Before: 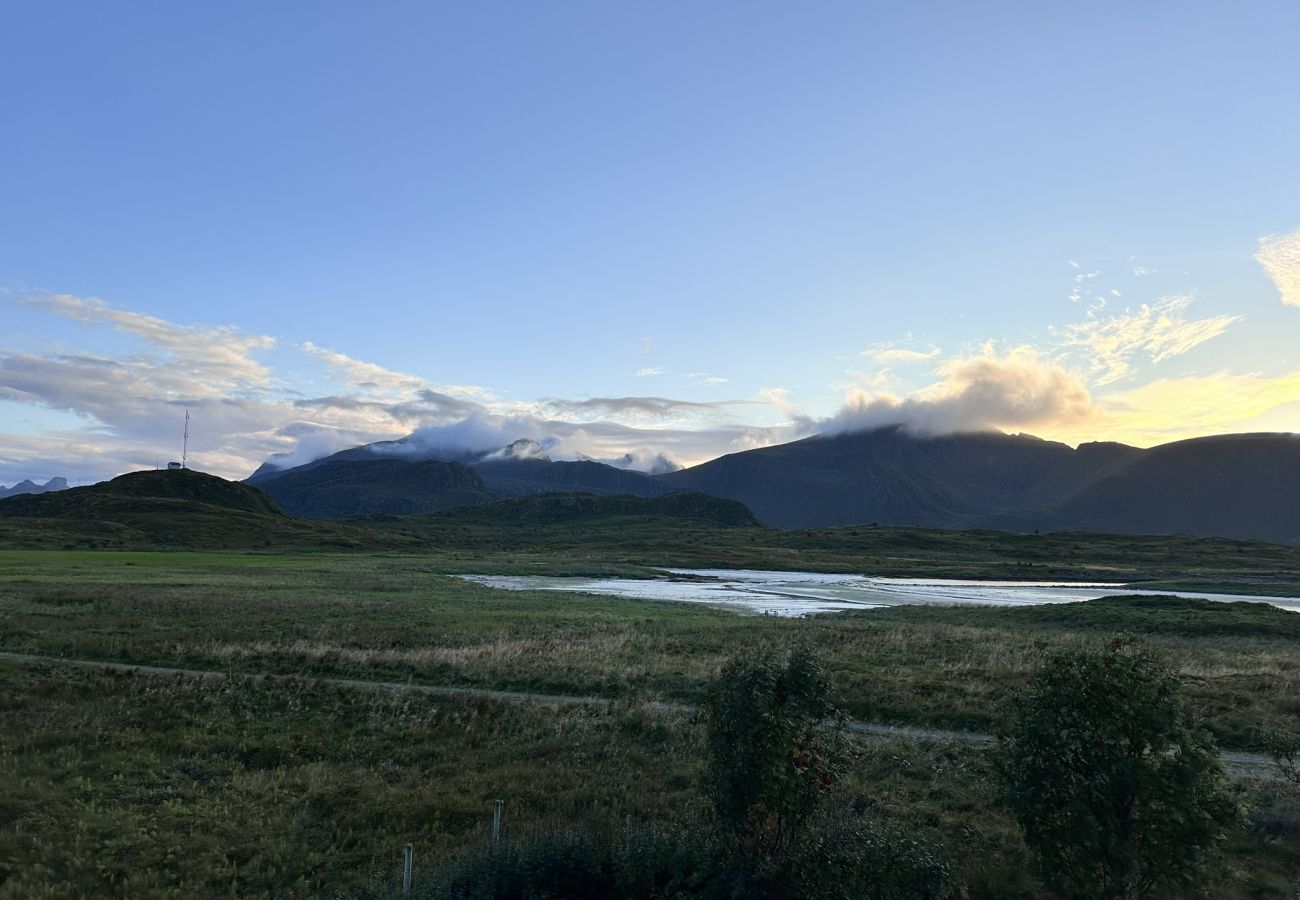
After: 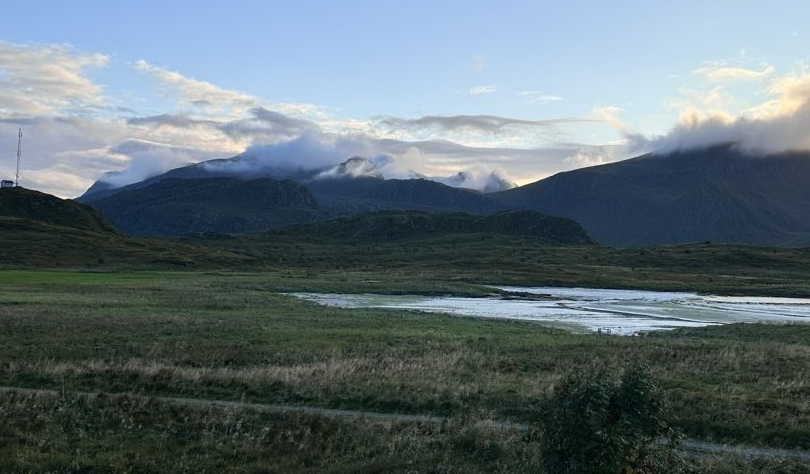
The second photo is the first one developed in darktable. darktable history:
crop: left 12.902%, top 31.383%, right 24.725%, bottom 15.914%
